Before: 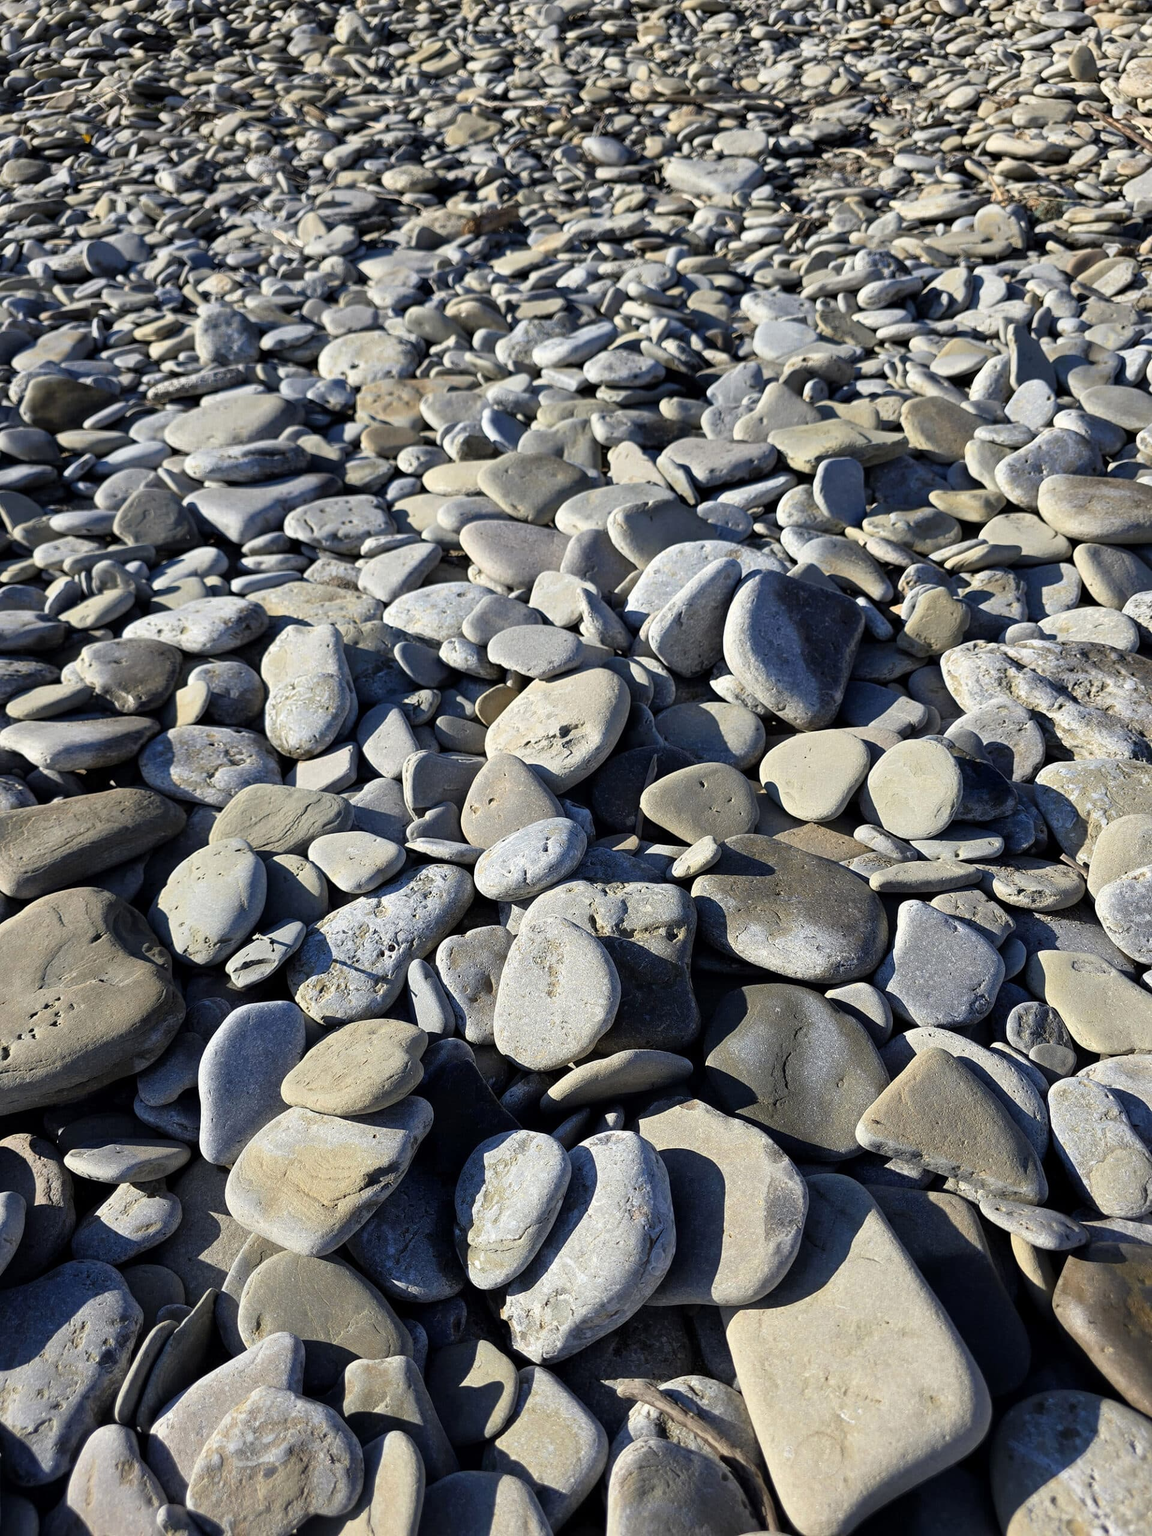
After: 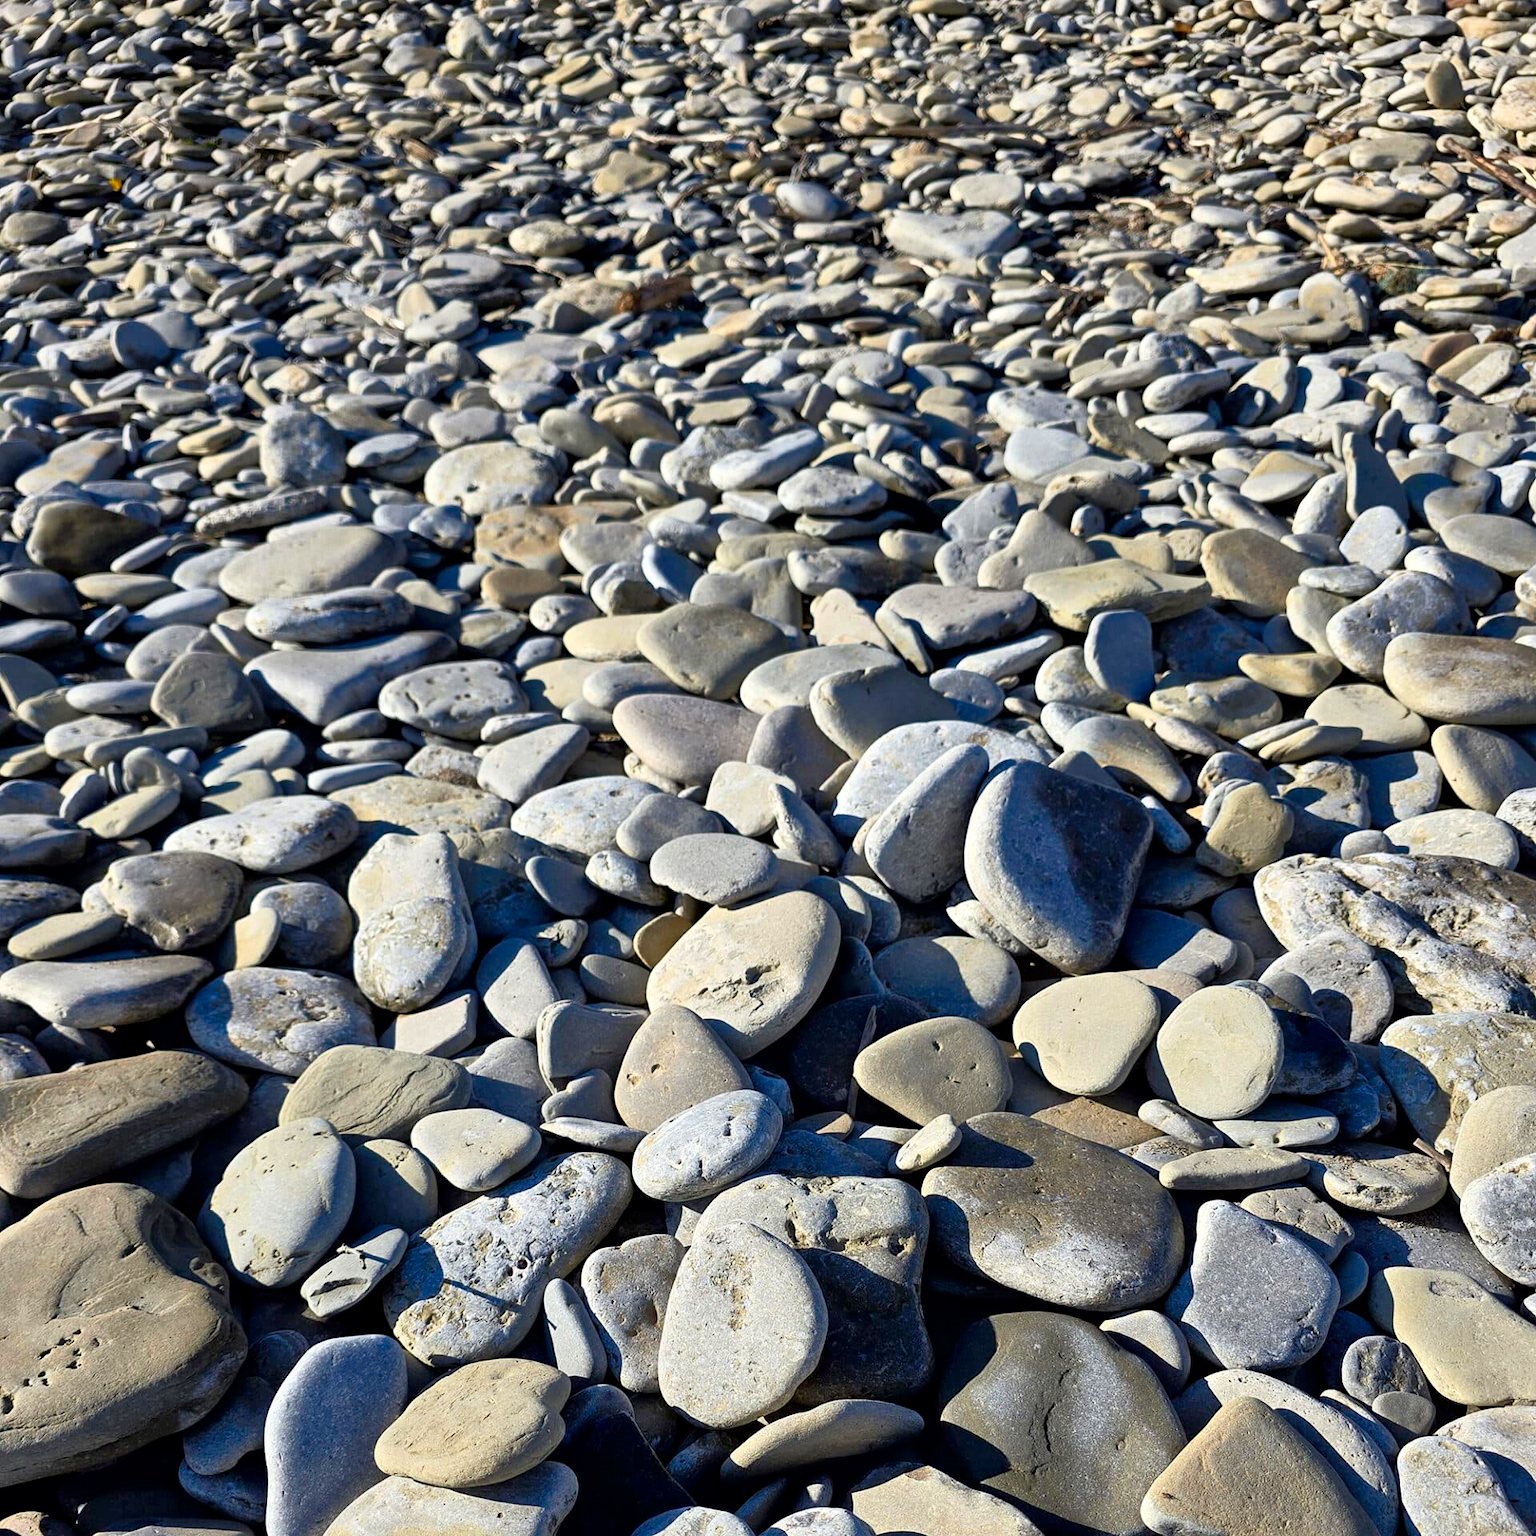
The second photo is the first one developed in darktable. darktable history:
tone equalizer: -7 EV 0.142 EV, -6 EV 0.565 EV, -5 EV 1.12 EV, -4 EV 1.36 EV, -3 EV 1.13 EV, -2 EV 0.6 EV, -1 EV 0.162 EV
contrast brightness saturation: contrast 0.195, brightness -0.111, saturation 0.105
crop: bottom 24.982%
